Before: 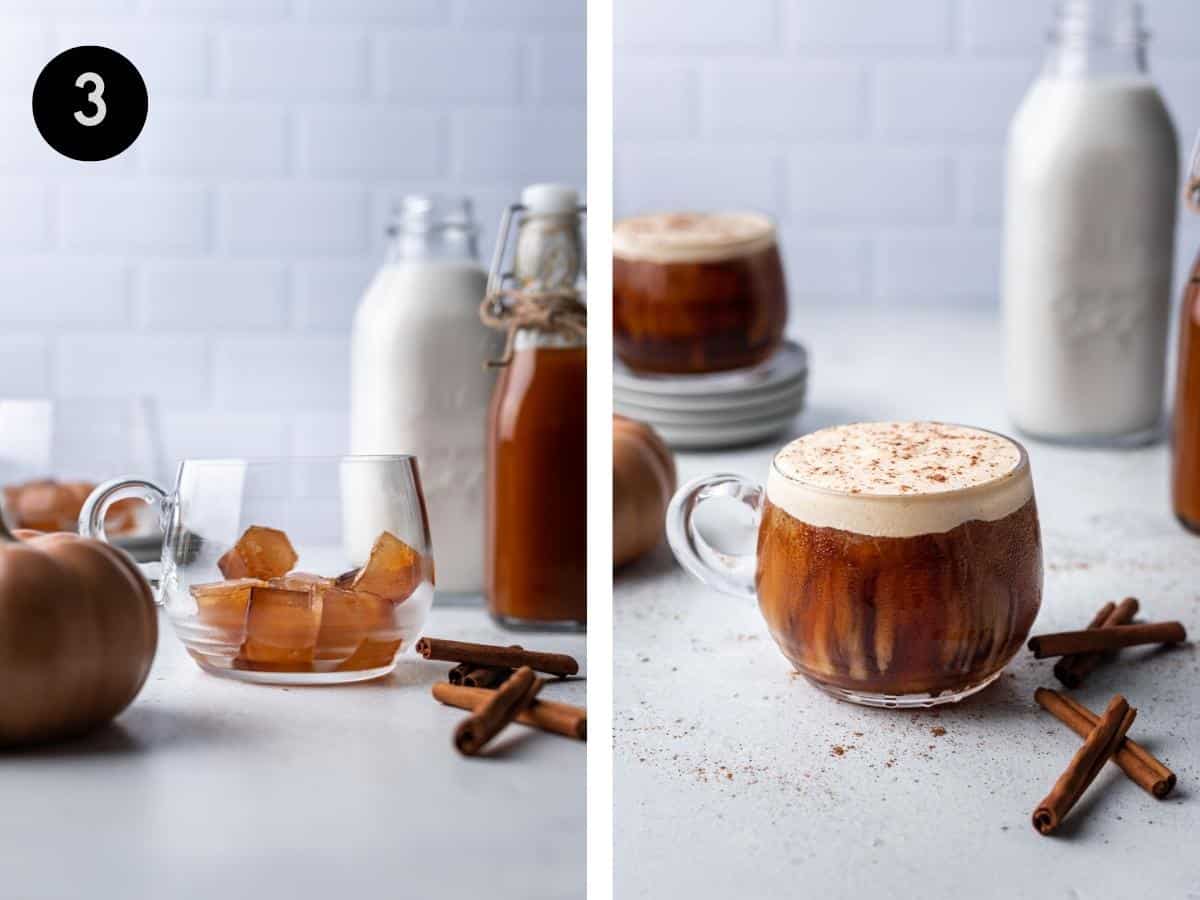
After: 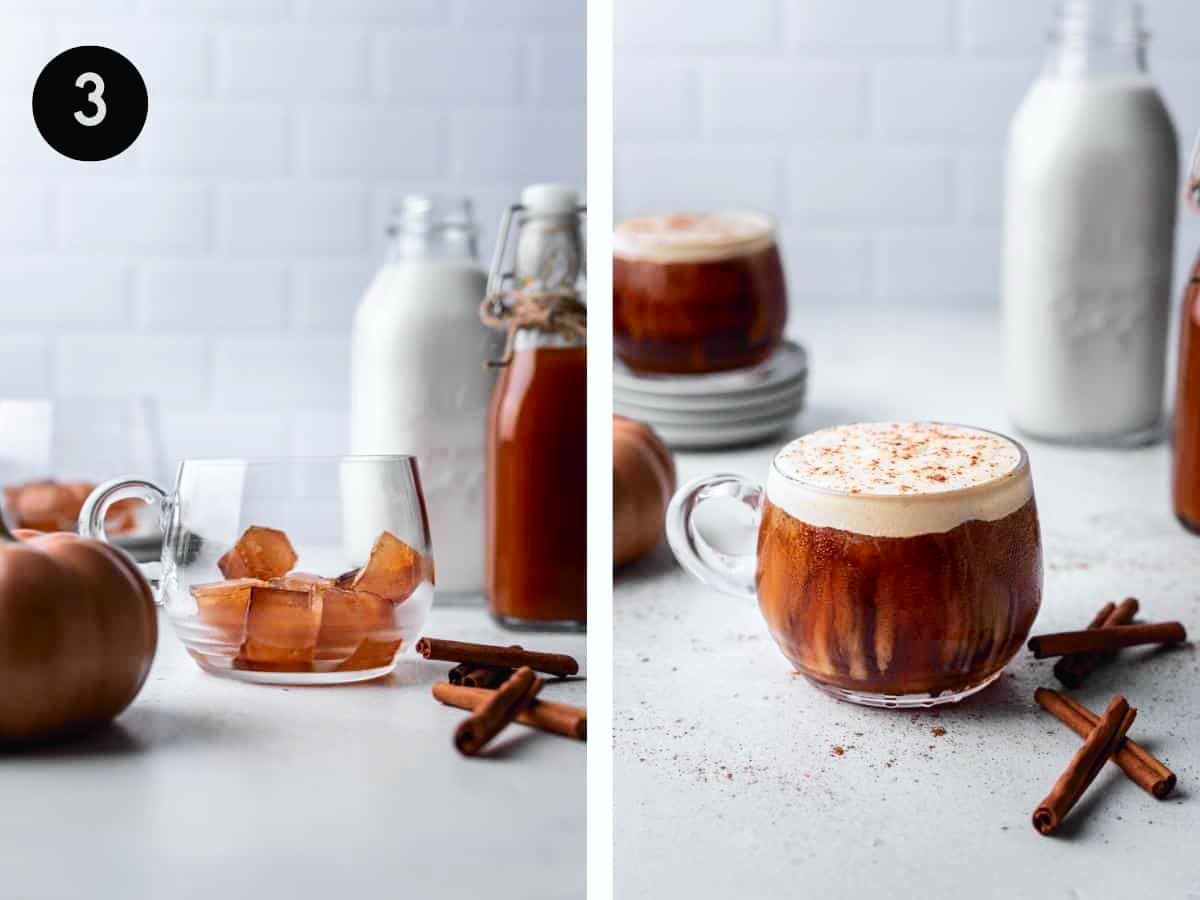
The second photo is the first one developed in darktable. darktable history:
color correction: highlights a* 0.003, highlights b* -0.283
tone curve: curves: ch0 [(0, 0.015) (0.037, 0.032) (0.131, 0.113) (0.275, 0.26) (0.497, 0.531) (0.617, 0.663) (0.704, 0.748) (0.813, 0.842) (0.911, 0.931) (0.997, 1)]; ch1 [(0, 0) (0.301, 0.3) (0.444, 0.438) (0.493, 0.494) (0.501, 0.499) (0.534, 0.543) (0.582, 0.605) (0.658, 0.687) (0.746, 0.79) (1, 1)]; ch2 [(0, 0) (0.246, 0.234) (0.36, 0.356) (0.415, 0.426) (0.476, 0.492) (0.502, 0.499) (0.525, 0.513) (0.533, 0.534) (0.586, 0.598) (0.634, 0.643) (0.706, 0.717) (0.853, 0.83) (1, 0.951)], color space Lab, independent channels, preserve colors none
white balance: red 0.982, blue 1.018
